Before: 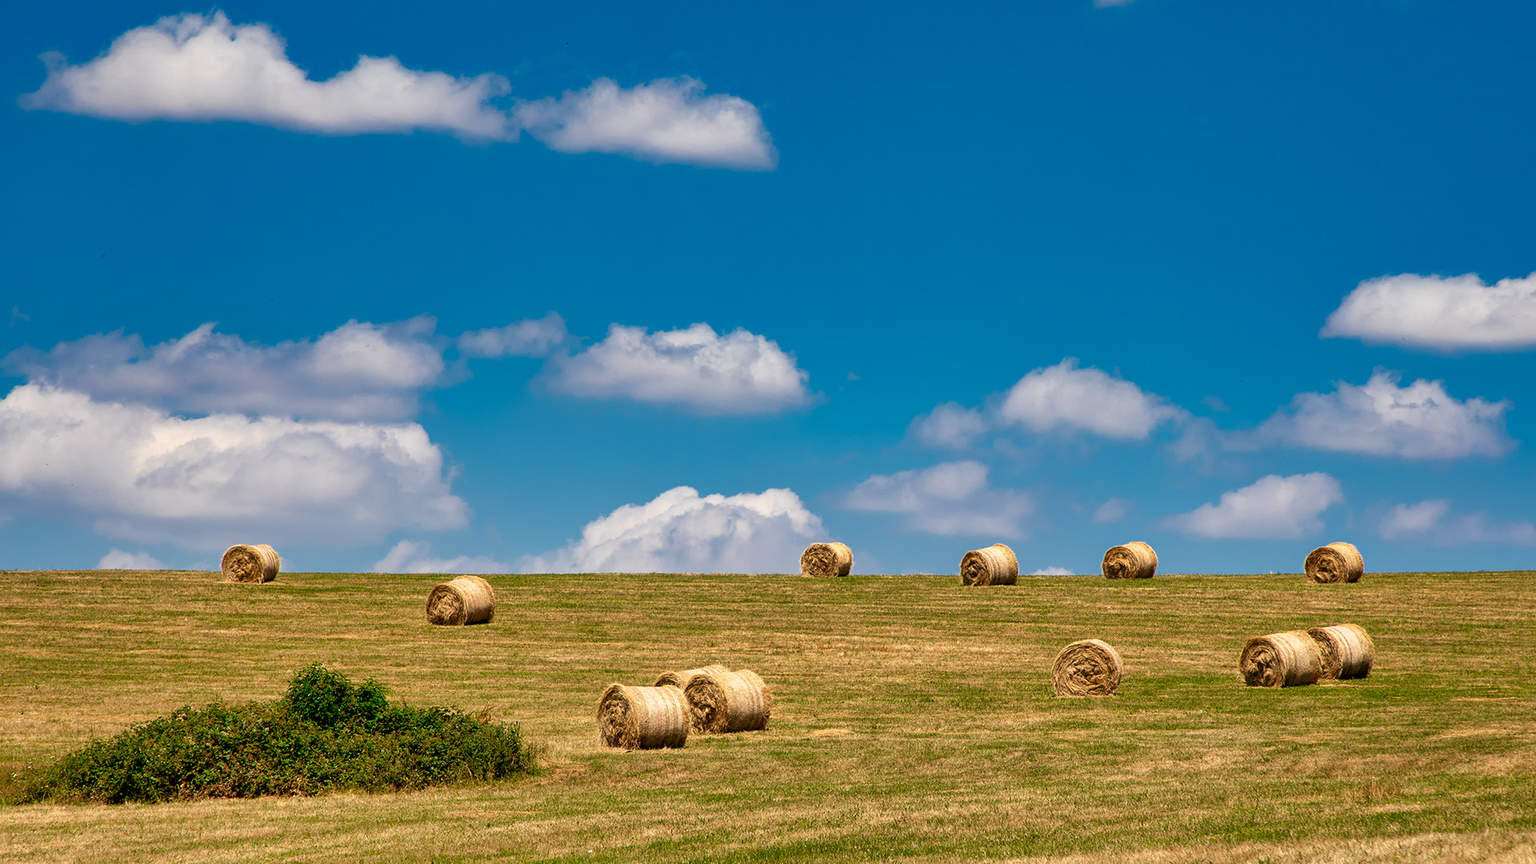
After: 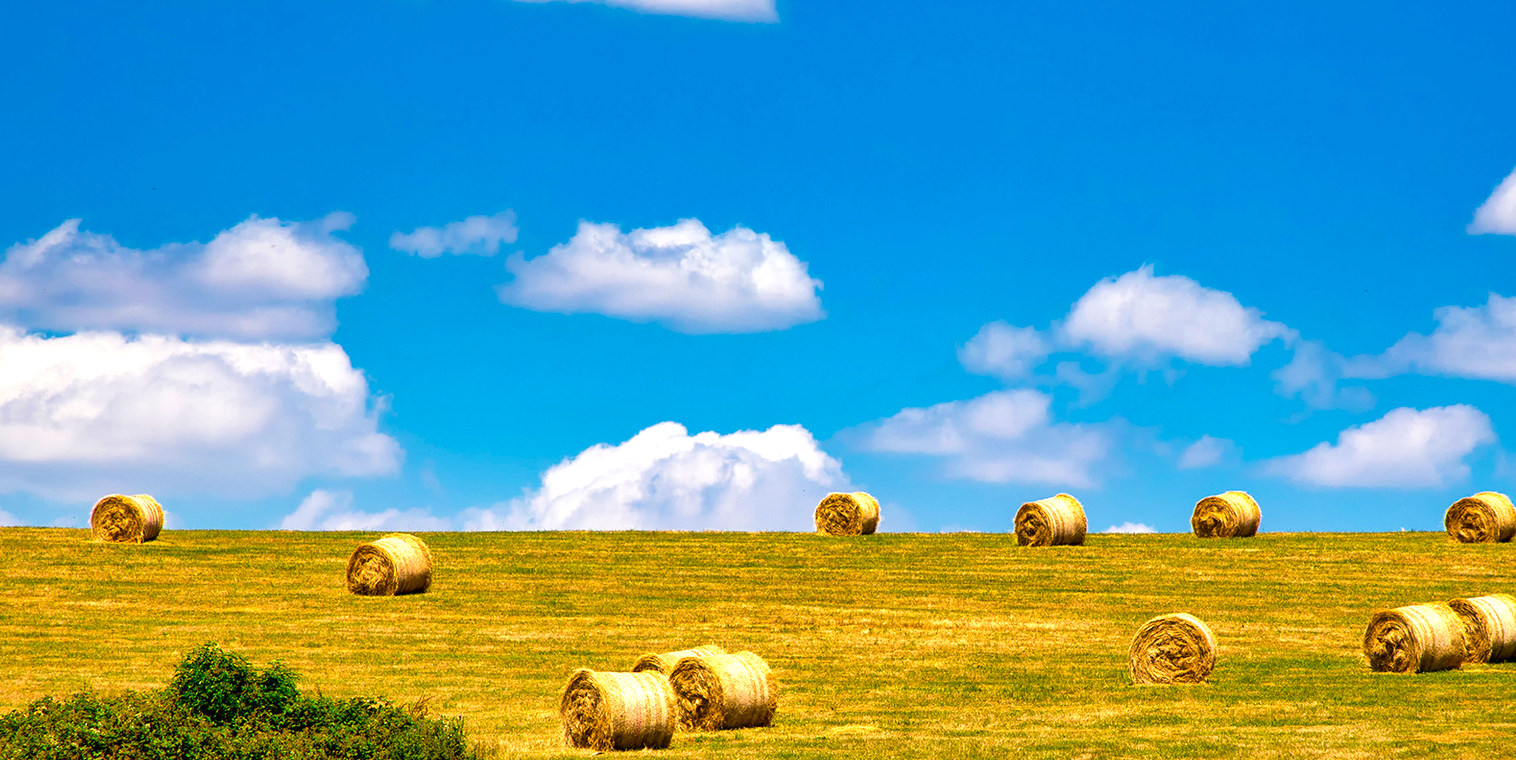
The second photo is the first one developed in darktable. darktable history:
crop: left 9.74%, top 17.227%, right 11.279%, bottom 12.346%
color balance rgb: linear chroma grading › global chroma 14.699%, perceptual saturation grading › global saturation 19.752%
exposure: black level correction 0, exposure 0.69 EV, compensate exposure bias true, compensate highlight preservation false
